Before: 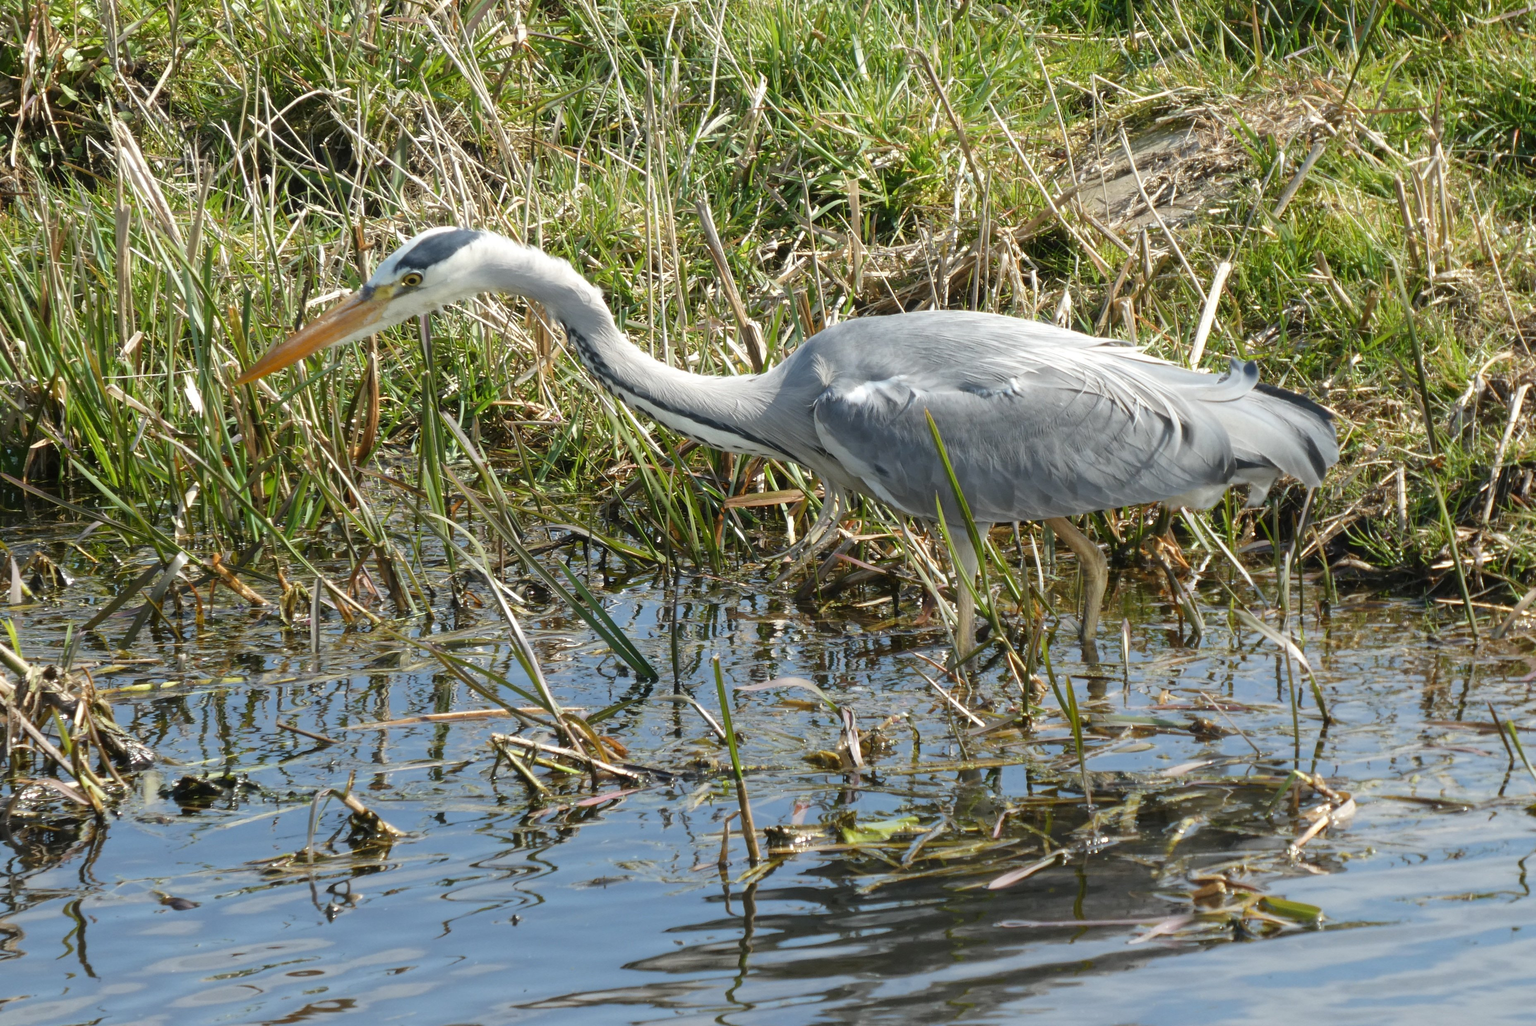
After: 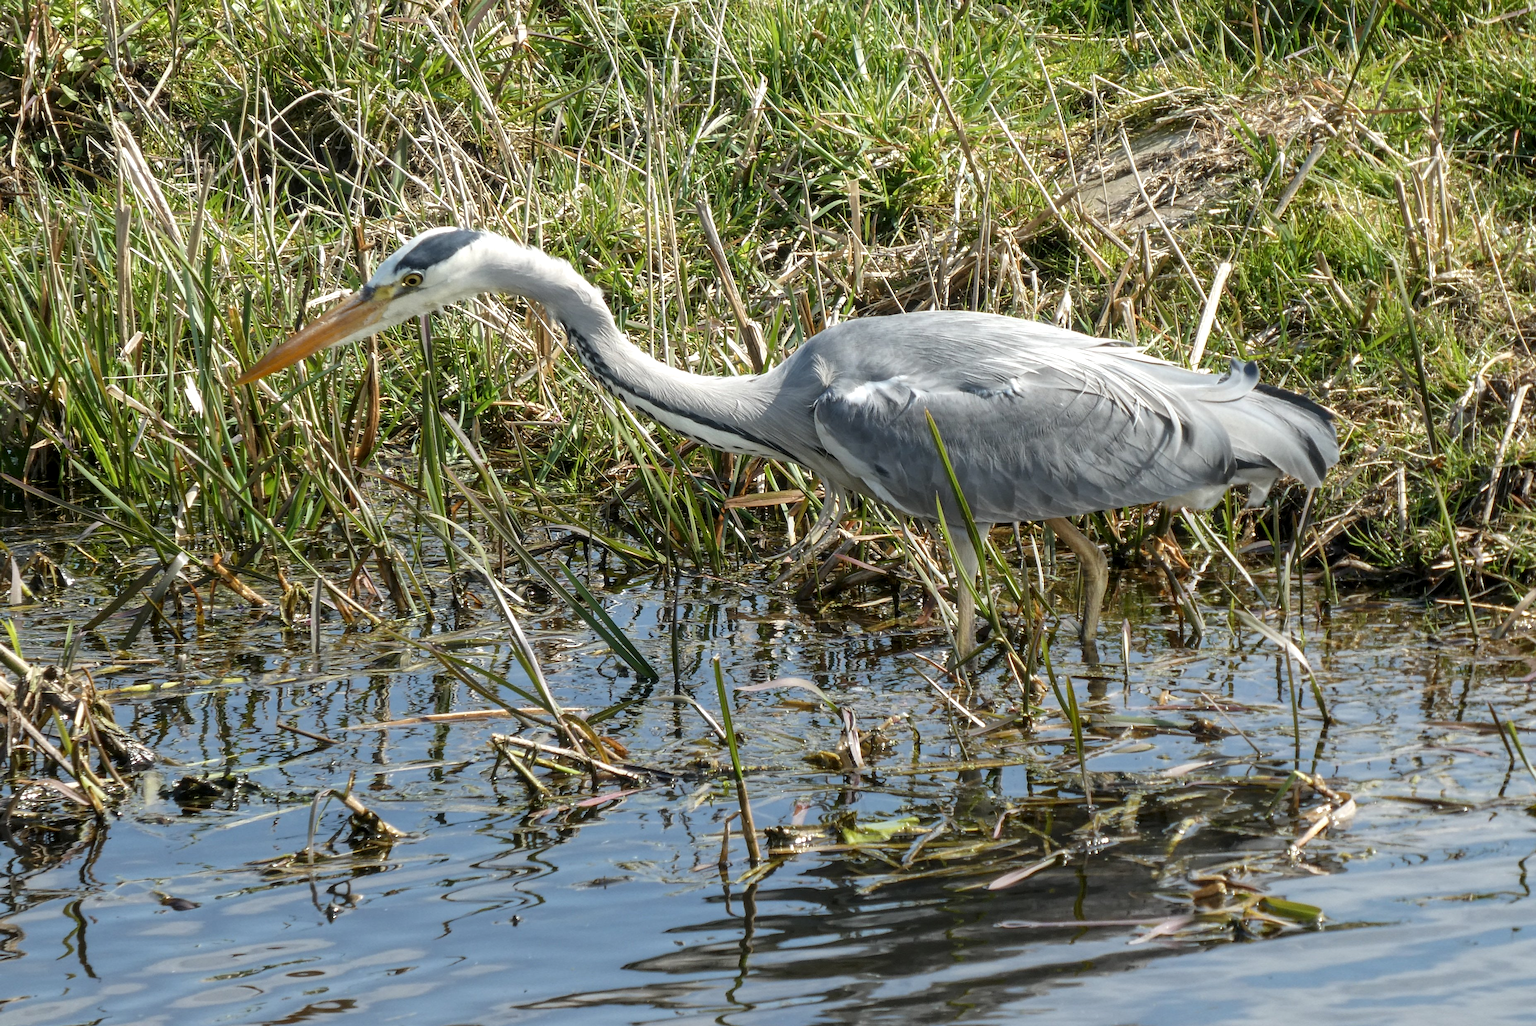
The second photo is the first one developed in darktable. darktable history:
sharpen: radius 1.864, amount 0.398, threshold 1.271
levels: levels [0, 0.51, 1]
local contrast: detail 130%
